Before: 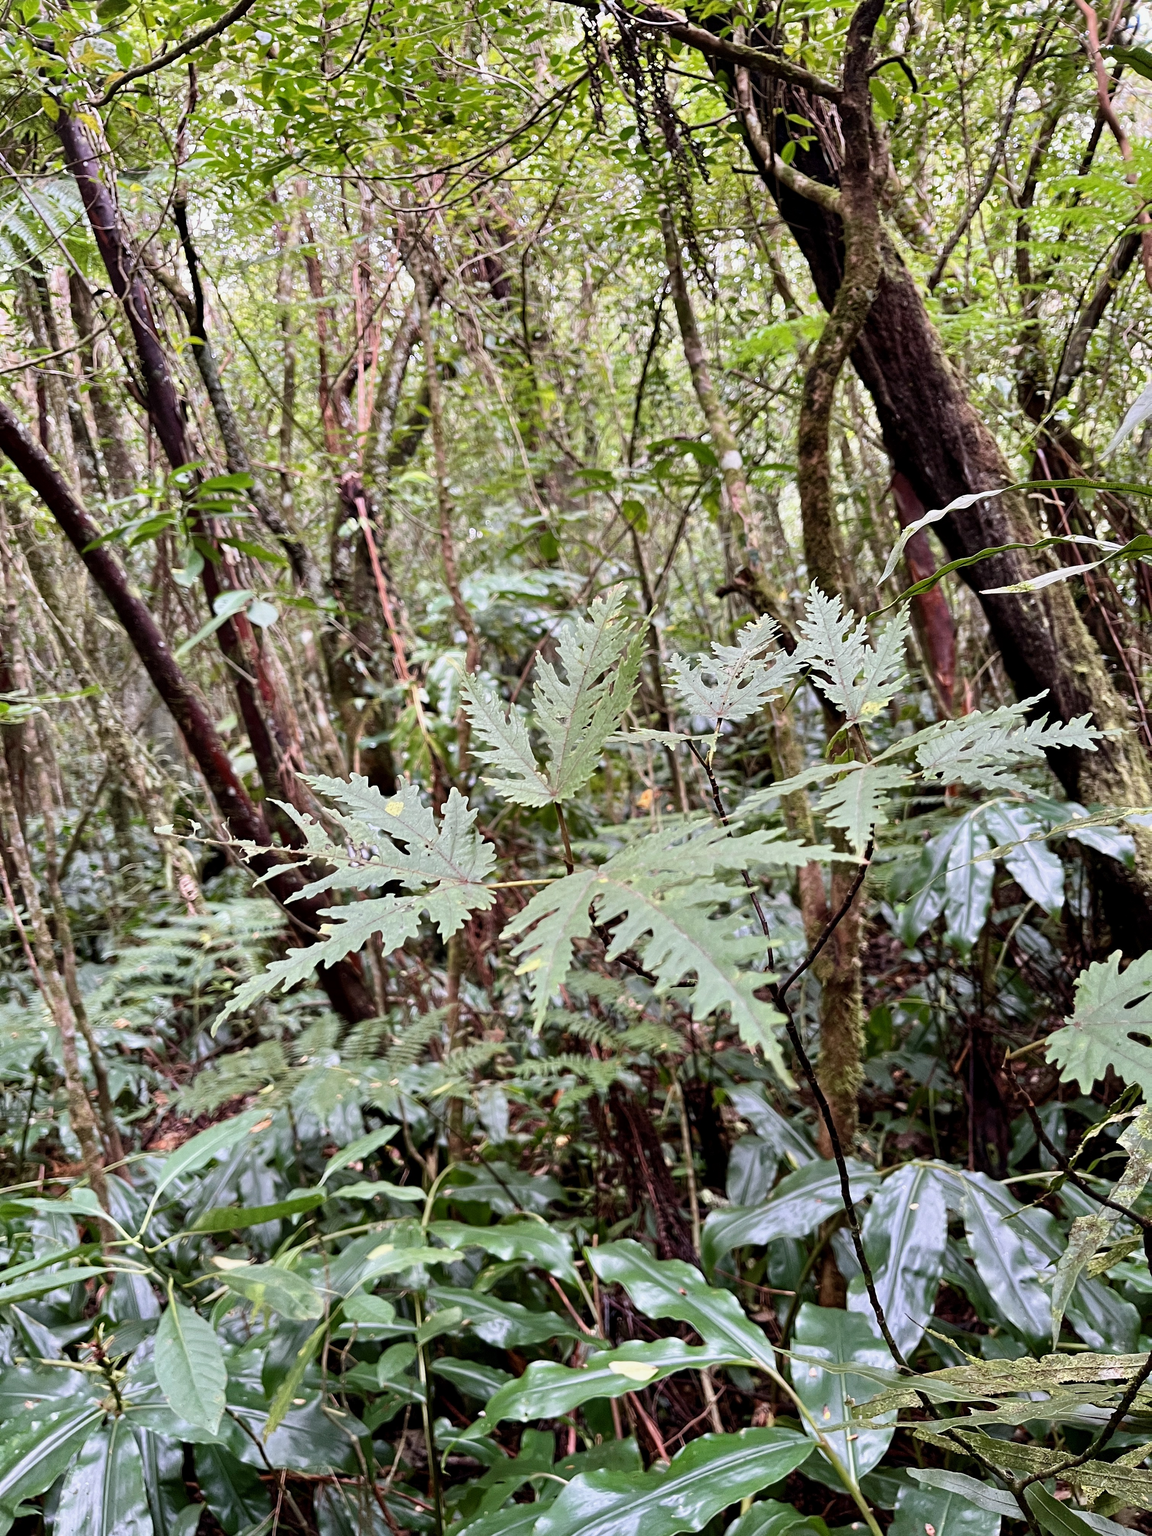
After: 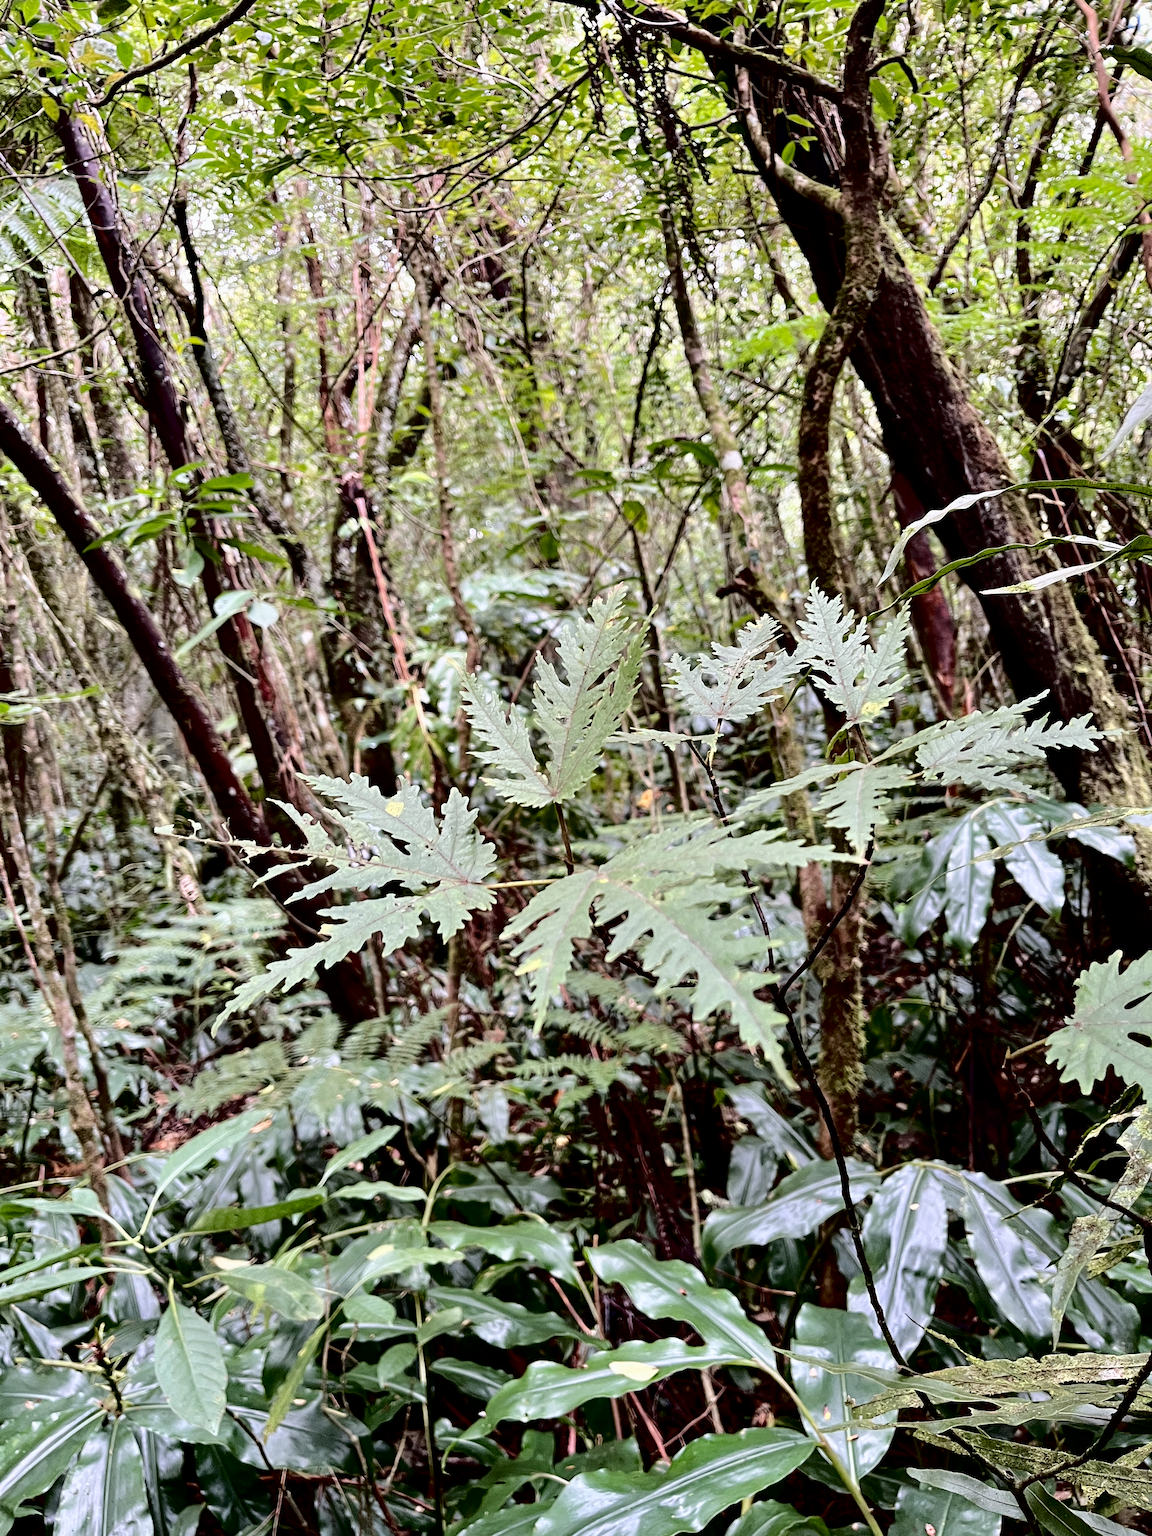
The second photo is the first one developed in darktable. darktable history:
exposure: exposure -0.158 EV, compensate exposure bias true, compensate highlight preservation false
tone curve: curves: ch0 [(0, 0) (0.003, 0) (0.011, 0.001) (0.025, 0.001) (0.044, 0.002) (0.069, 0.007) (0.1, 0.015) (0.136, 0.027) (0.177, 0.066) (0.224, 0.122) (0.277, 0.219) (0.335, 0.327) (0.399, 0.432) (0.468, 0.527) (0.543, 0.615) (0.623, 0.695) (0.709, 0.777) (0.801, 0.874) (0.898, 0.973) (1, 1)], color space Lab, independent channels, preserve colors none
